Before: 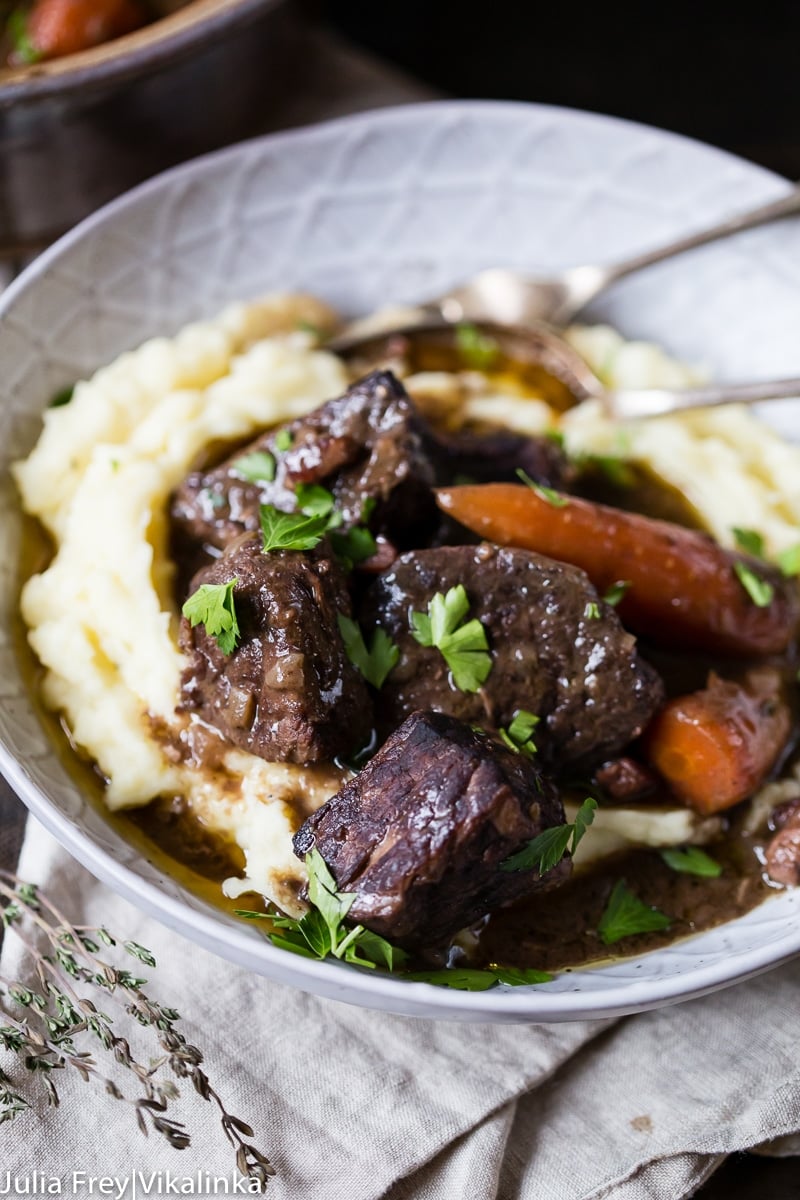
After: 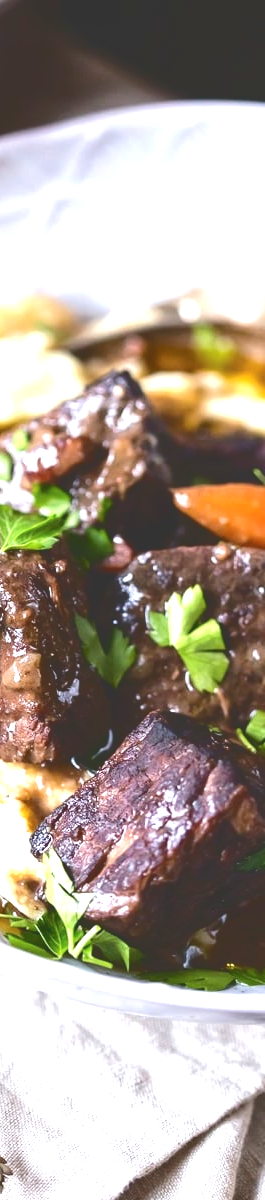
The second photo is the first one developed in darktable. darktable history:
exposure: black level correction 0, exposure 1.104 EV, compensate highlight preservation false
tone curve: curves: ch0 [(0, 0) (0.003, 0.211) (0.011, 0.211) (0.025, 0.215) (0.044, 0.218) (0.069, 0.224) (0.1, 0.227) (0.136, 0.233) (0.177, 0.247) (0.224, 0.275) (0.277, 0.309) (0.335, 0.366) (0.399, 0.438) (0.468, 0.515) (0.543, 0.586) (0.623, 0.658) (0.709, 0.735) (0.801, 0.821) (0.898, 0.889) (1, 1)], color space Lab, independent channels, preserve colors none
crop: left 32.973%, right 33.79%
